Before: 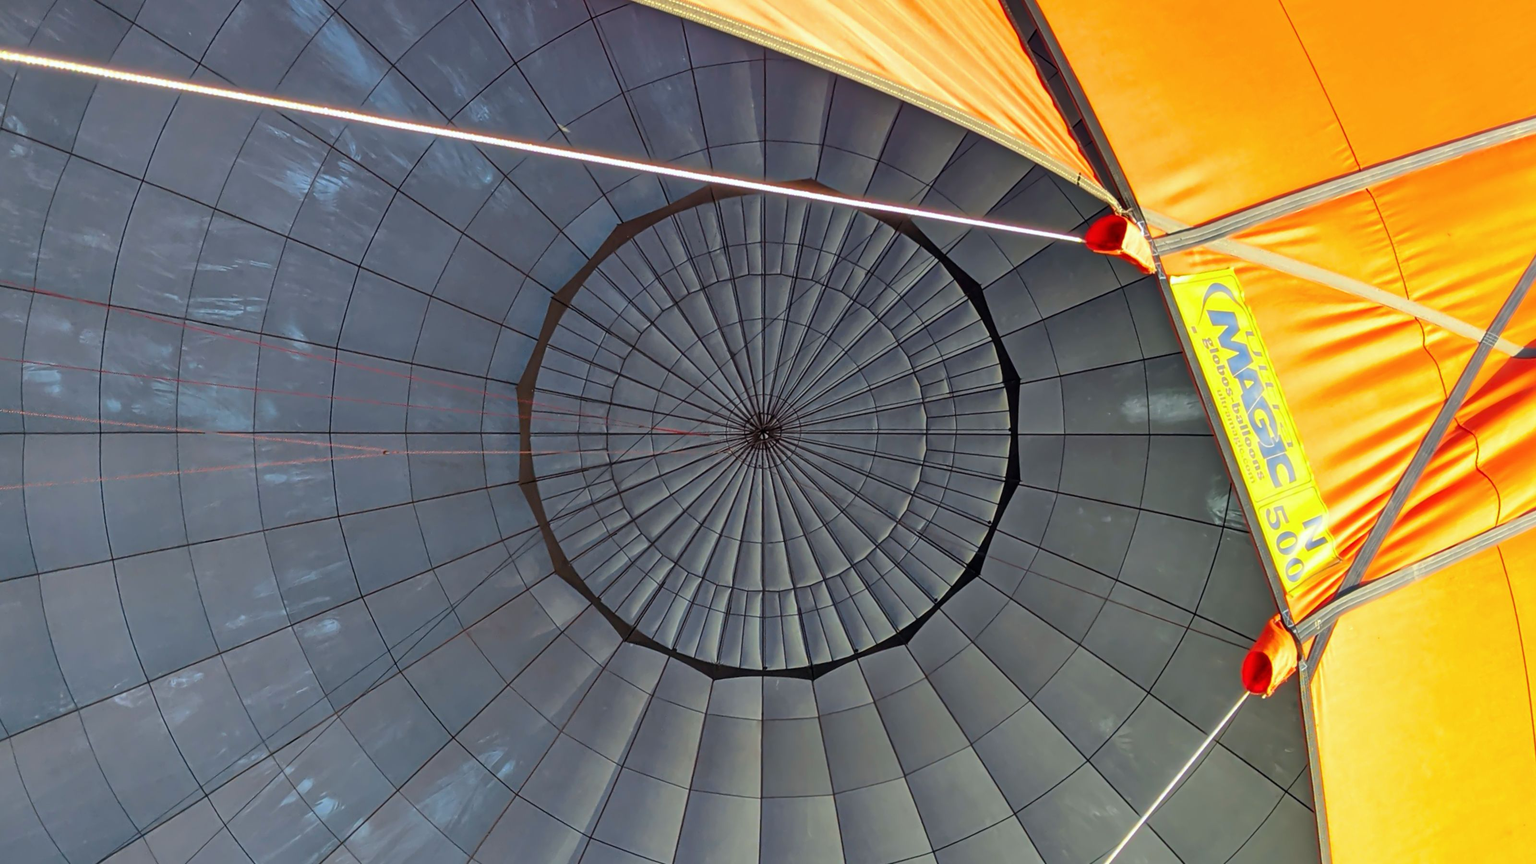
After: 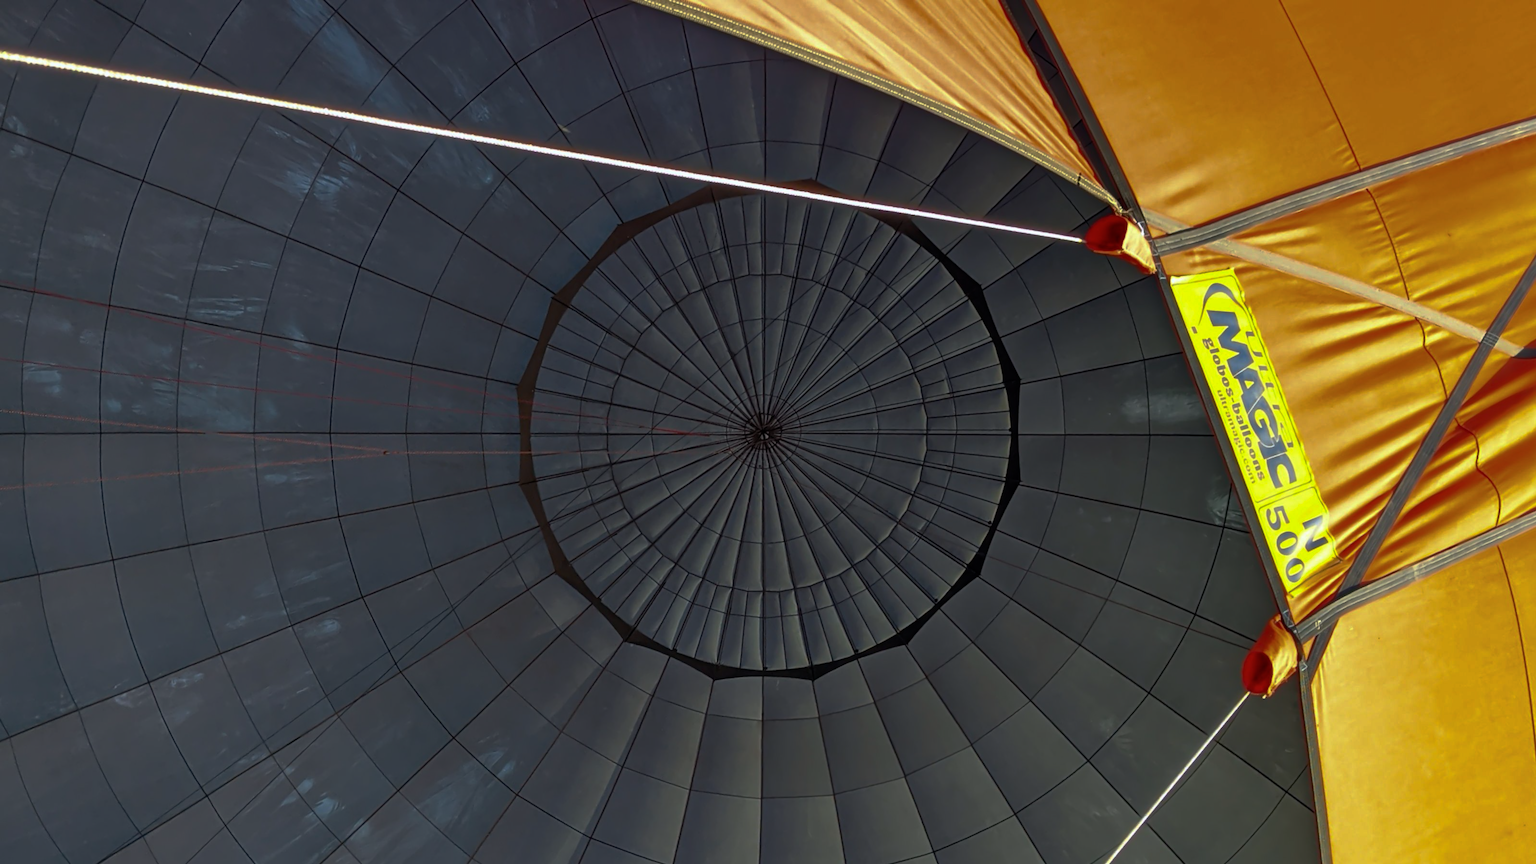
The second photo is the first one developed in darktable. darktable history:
rgb curve: curves: ch0 [(0, 0) (0.415, 0.237) (1, 1)]
base curve: curves: ch0 [(0, 0) (0.595, 0.418) (1, 1)], preserve colors none
